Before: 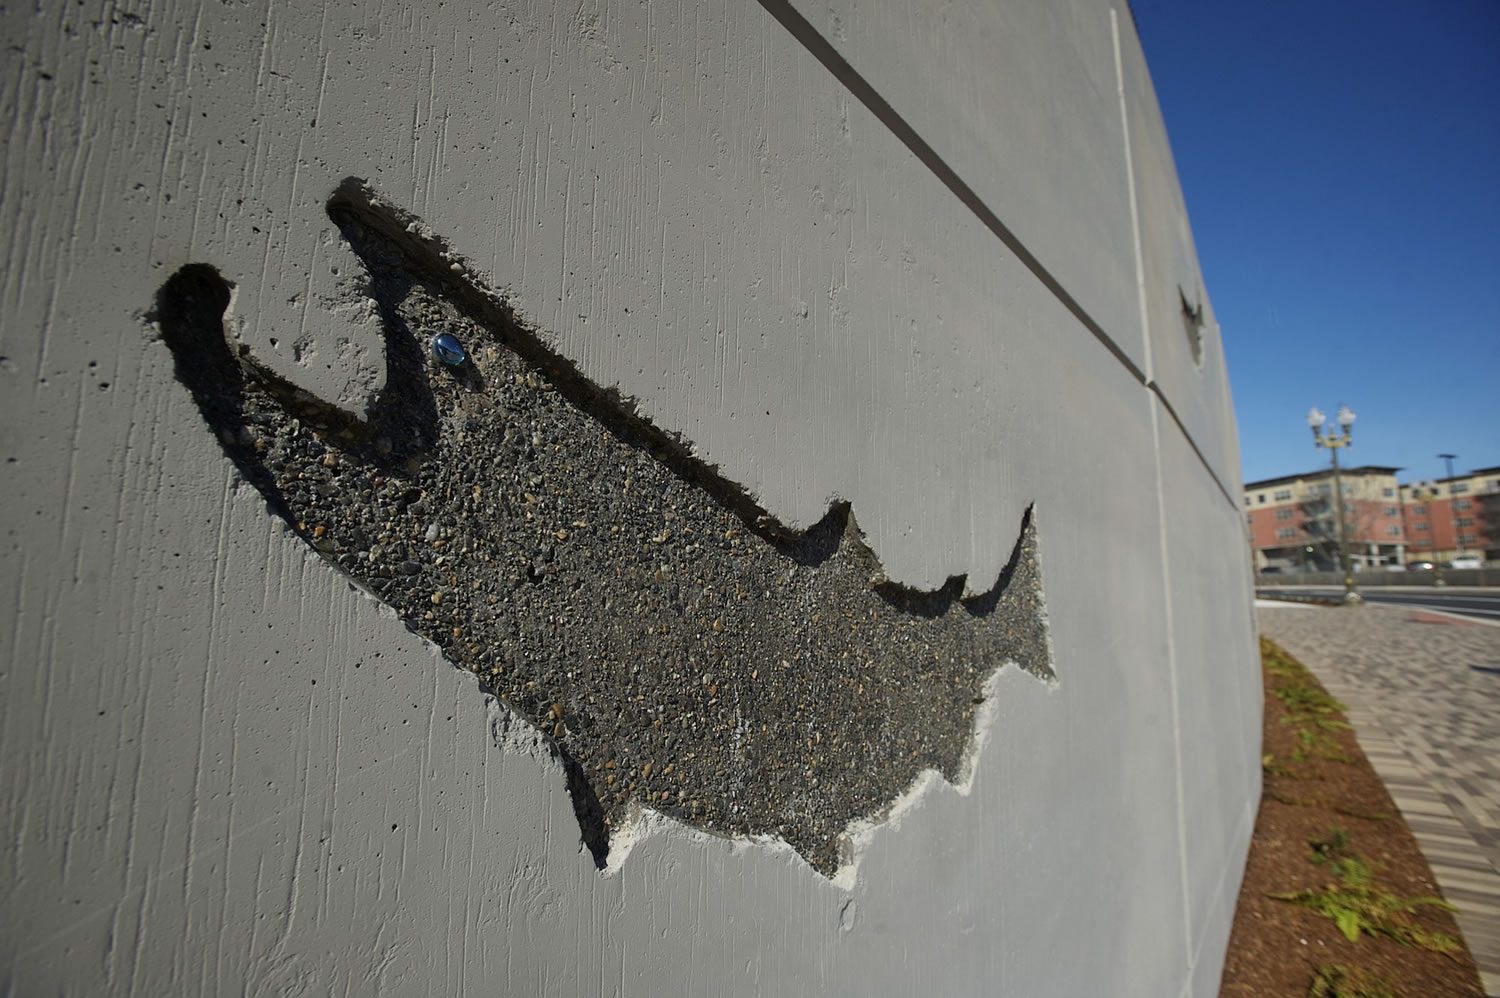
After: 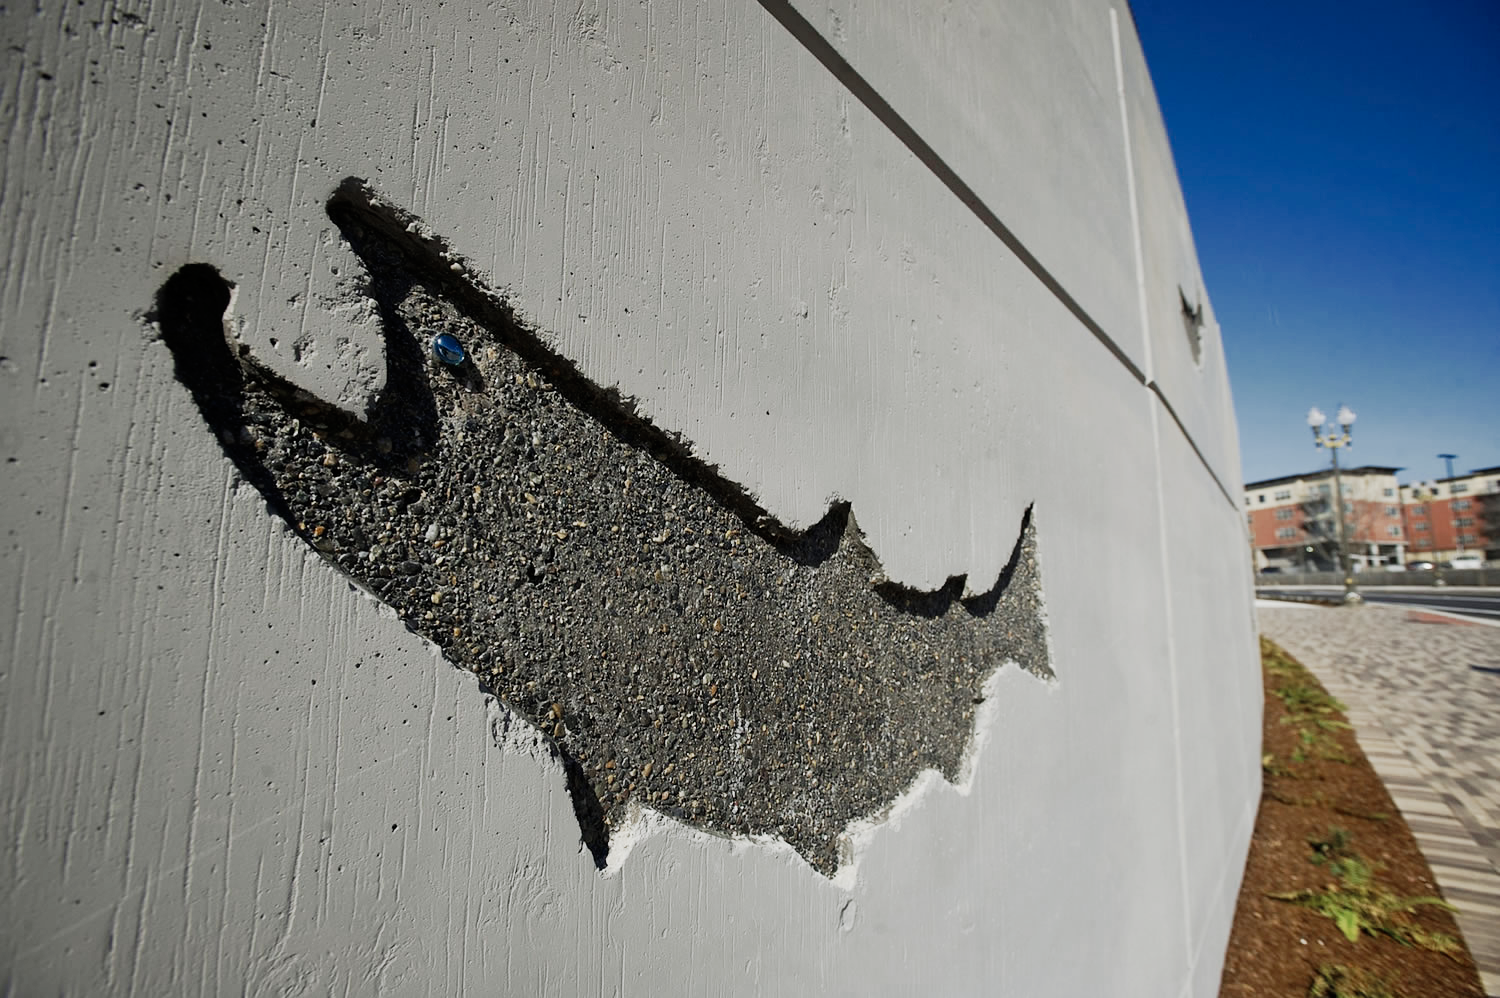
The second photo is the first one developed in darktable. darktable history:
tone curve: curves: ch0 [(0, 0) (0.037, 0.011) (0.135, 0.093) (0.266, 0.281) (0.461, 0.555) (0.581, 0.716) (0.675, 0.793) (0.767, 0.849) (0.91, 0.924) (1, 0.979)]; ch1 [(0, 0) (0.292, 0.278) (0.419, 0.423) (0.493, 0.492) (0.506, 0.5) (0.534, 0.529) (0.562, 0.562) (0.641, 0.663) (0.754, 0.76) (1, 1)]; ch2 [(0, 0) (0.294, 0.3) (0.361, 0.372) (0.429, 0.445) (0.478, 0.486) (0.502, 0.498) (0.518, 0.522) (0.531, 0.549) (0.561, 0.579) (0.64, 0.645) (0.7, 0.7) (0.861, 0.808) (1, 0.951)], preserve colors none
color zones: curves: ch0 [(0, 0.5) (0.125, 0.4) (0.25, 0.5) (0.375, 0.4) (0.5, 0.4) (0.625, 0.35) (0.75, 0.35) (0.875, 0.5)]; ch1 [(0, 0.35) (0.125, 0.45) (0.25, 0.35) (0.375, 0.35) (0.5, 0.35) (0.625, 0.35) (0.75, 0.45) (0.875, 0.35)]; ch2 [(0, 0.6) (0.125, 0.5) (0.25, 0.5) (0.375, 0.6) (0.5, 0.6) (0.625, 0.5) (0.75, 0.5) (0.875, 0.5)]
